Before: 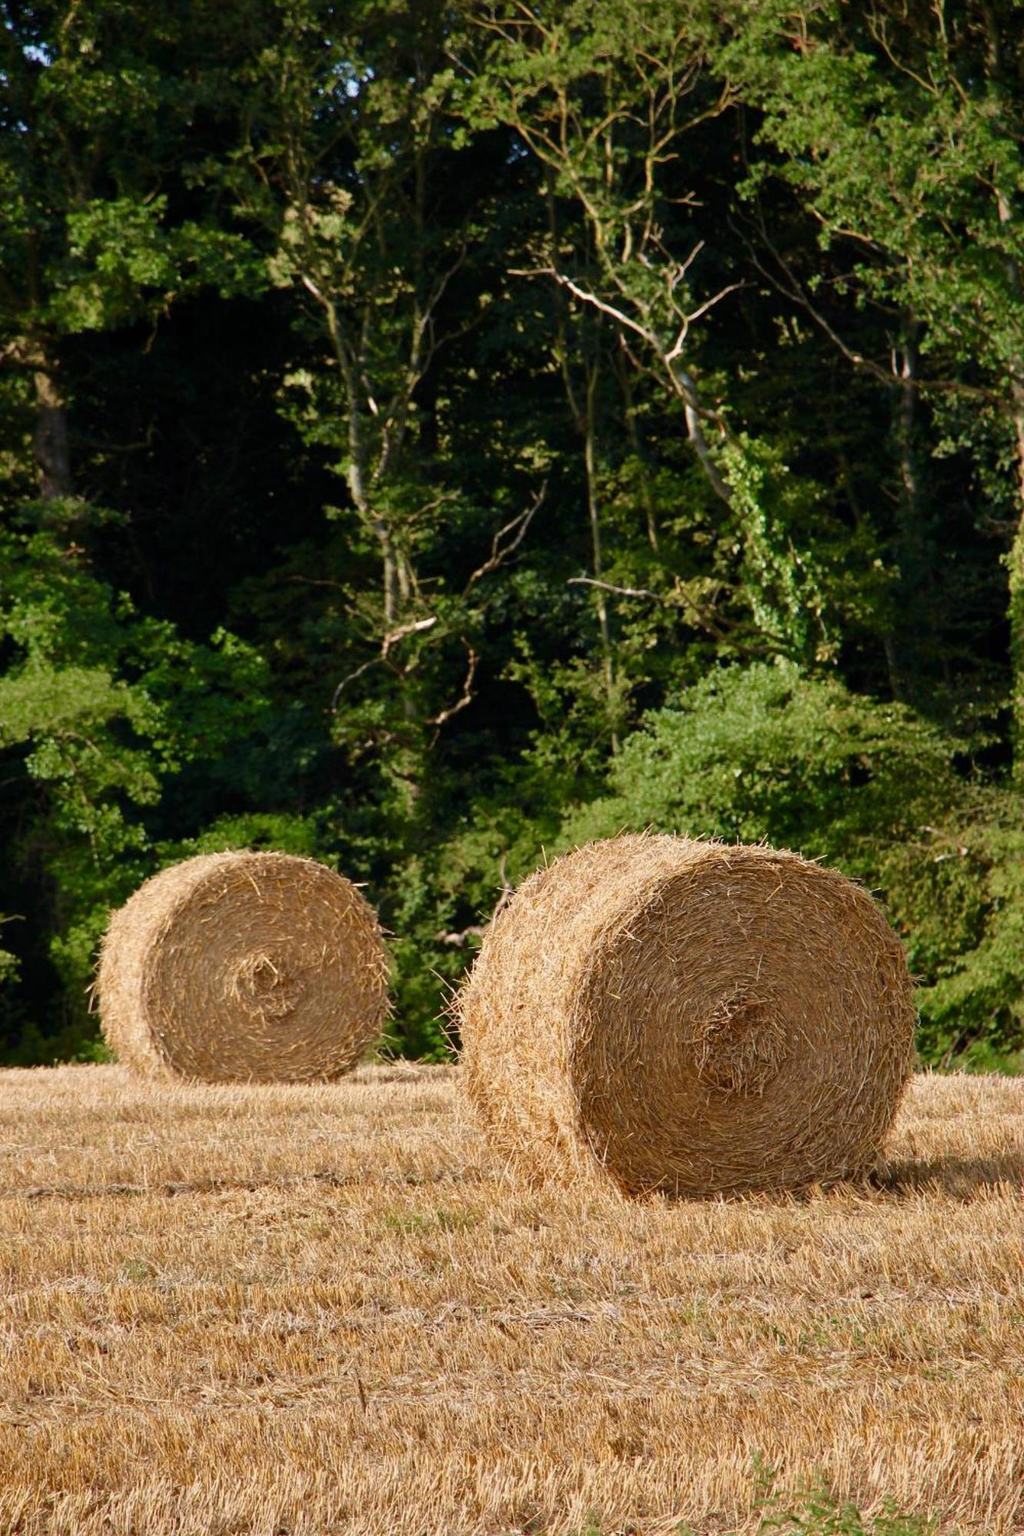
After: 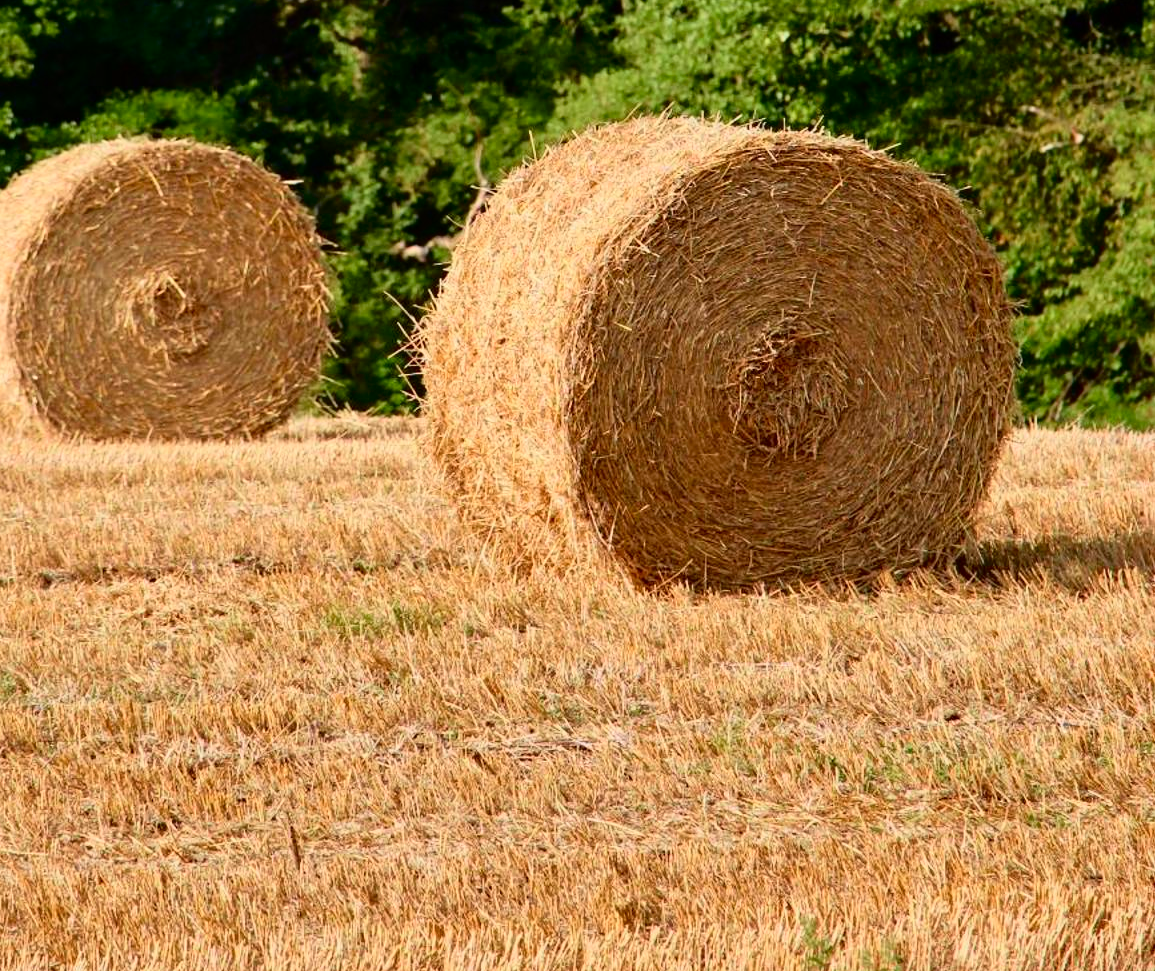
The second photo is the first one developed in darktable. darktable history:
tone curve: curves: ch0 [(0, 0) (0.128, 0.068) (0.292, 0.274) (0.46, 0.482) (0.653, 0.717) (0.819, 0.869) (0.998, 0.969)]; ch1 [(0, 0) (0.384, 0.365) (0.463, 0.45) (0.486, 0.486) (0.503, 0.504) (0.517, 0.517) (0.549, 0.572) (0.583, 0.615) (0.672, 0.699) (0.774, 0.817) (1, 1)]; ch2 [(0, 0) (0.374, 0.344) (0.446, 0.443) (0.494, 0.5) (0.527, 0.529) (0.565, 0.591) (0.644, 0.682) (1, 1)], color space Lab, independent channels, preserve colors none
crop and rotate: left 13.323%, top 48.547%, bottom 2.893%
